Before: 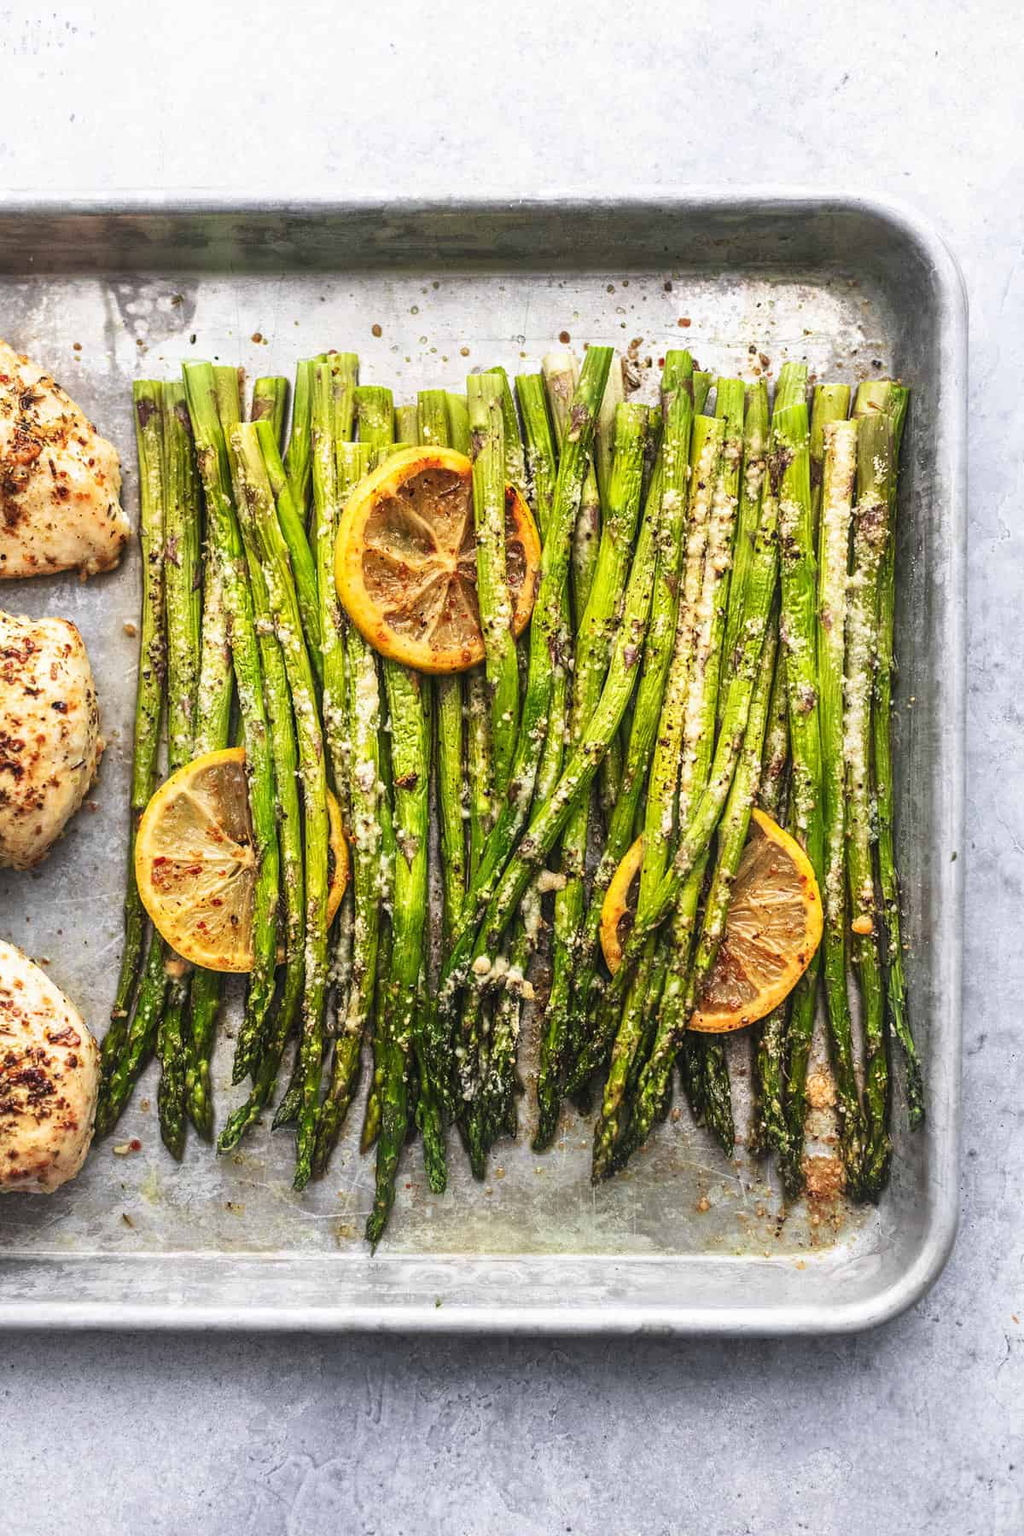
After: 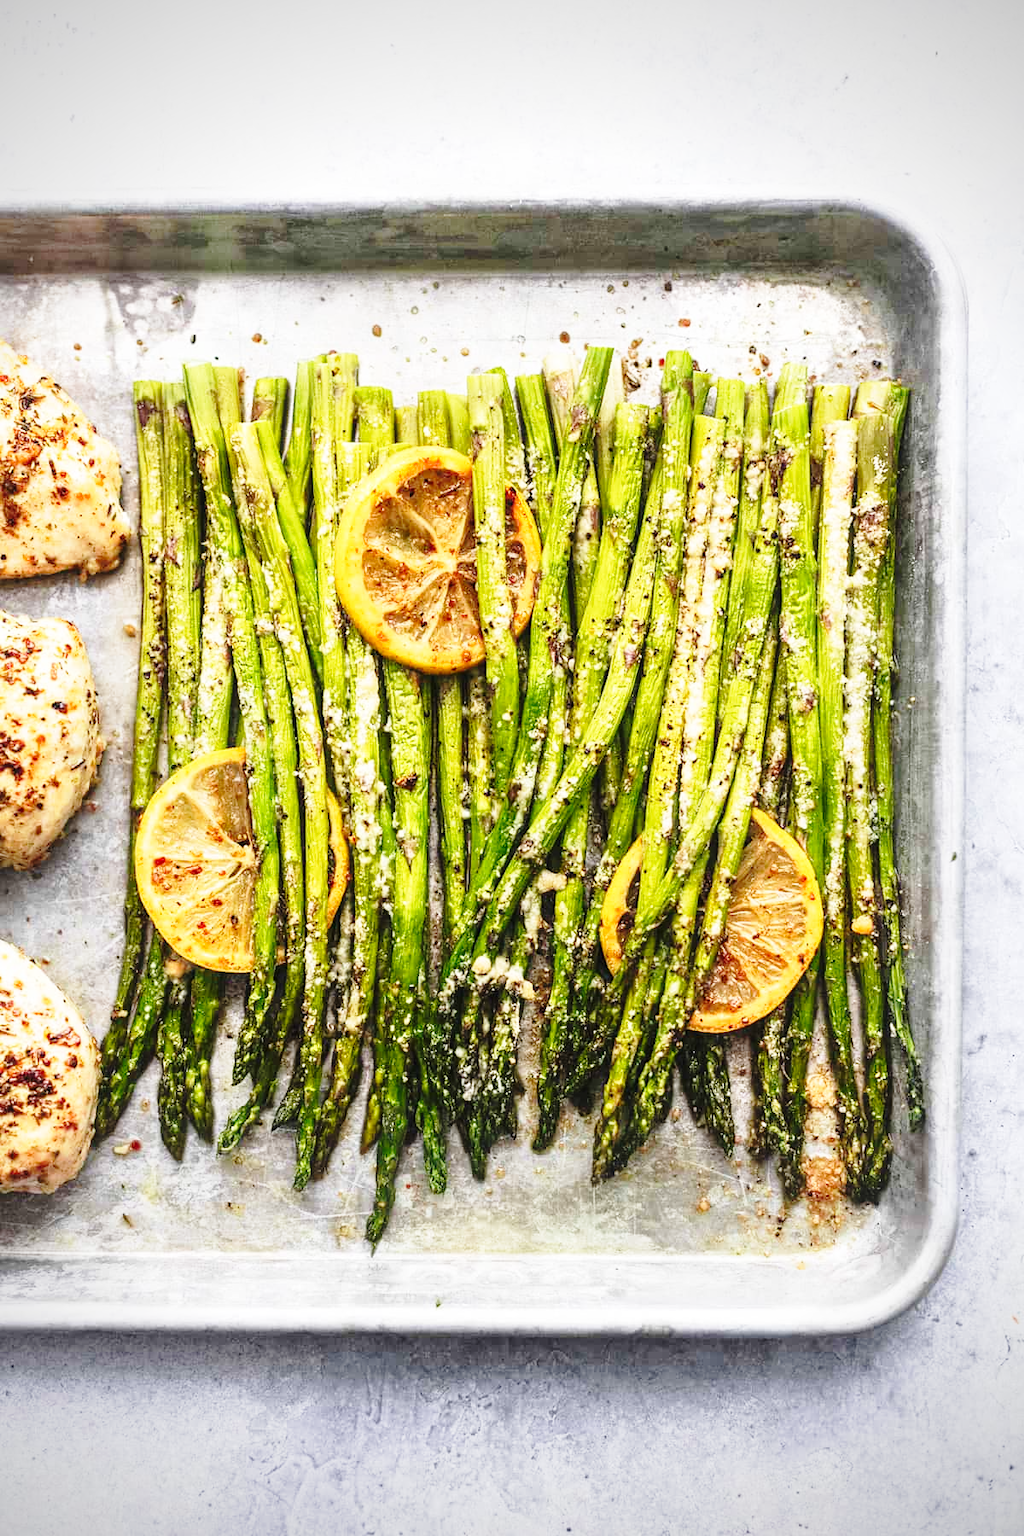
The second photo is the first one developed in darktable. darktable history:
vignetting: saturation 0.373
base curve: curves: ch0 [(0, 0) (0.028, 0.03) (0.121, 0.232) (0.46, 0.748) (0.859, 0.968) (1, 1)], preserve colors none
